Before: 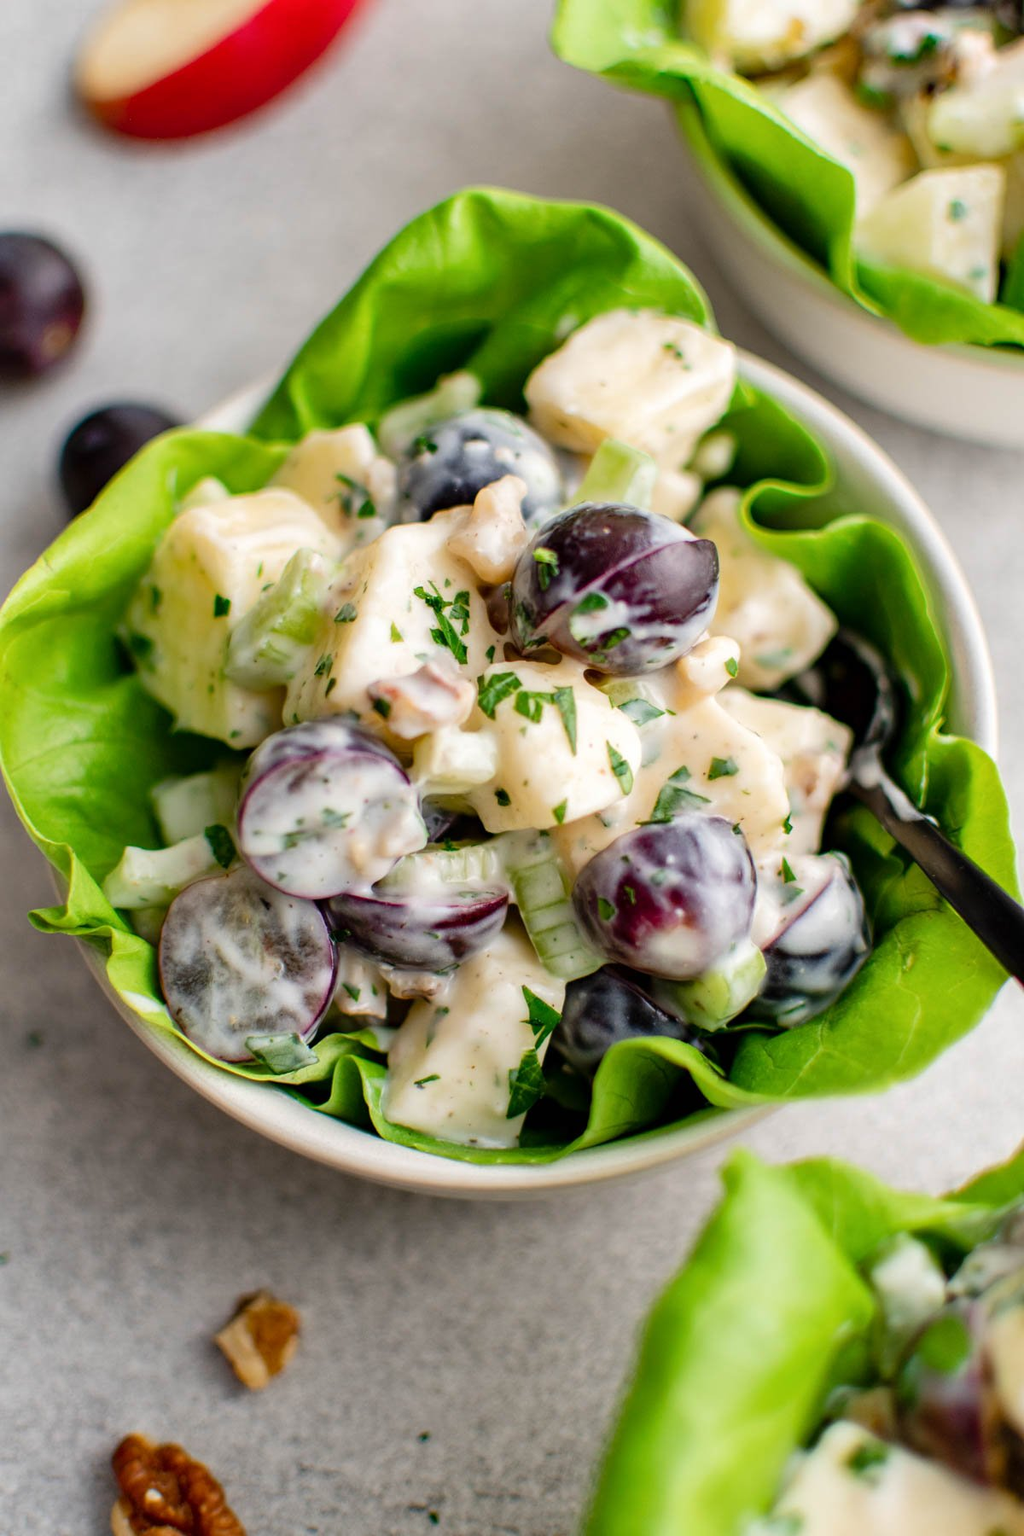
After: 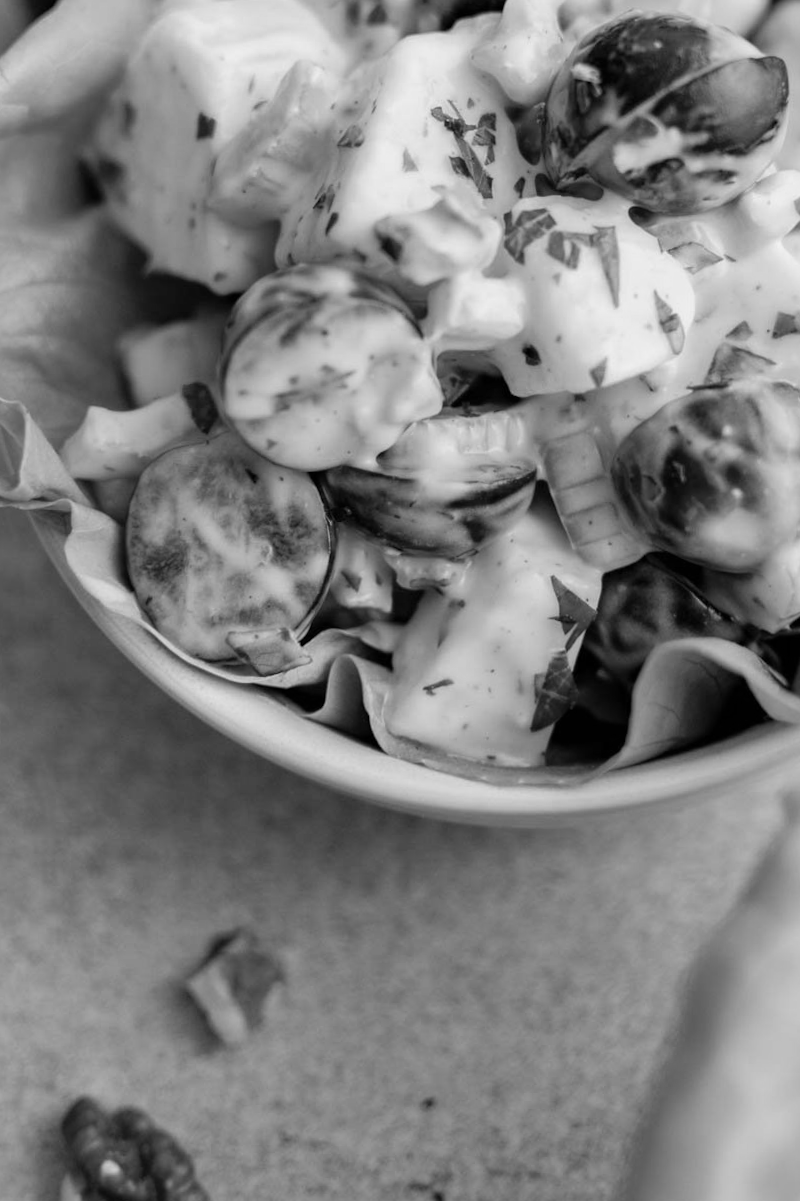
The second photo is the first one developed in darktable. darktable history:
crop and rotate: angle -0.82°, left 3.85%, top 31.828%, right 27.992%
monochrome: a 26.22, b 42.67, size 0.8
